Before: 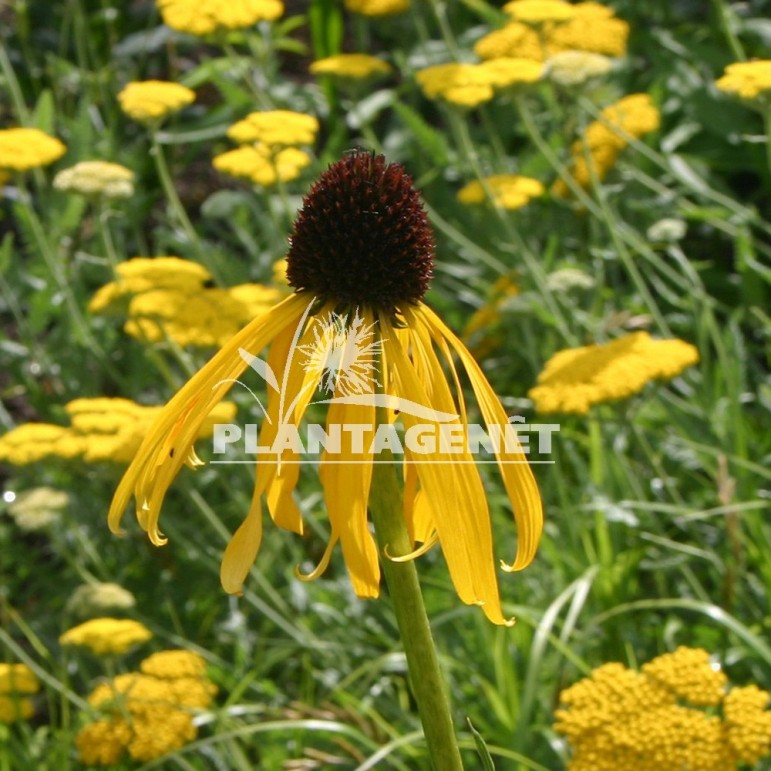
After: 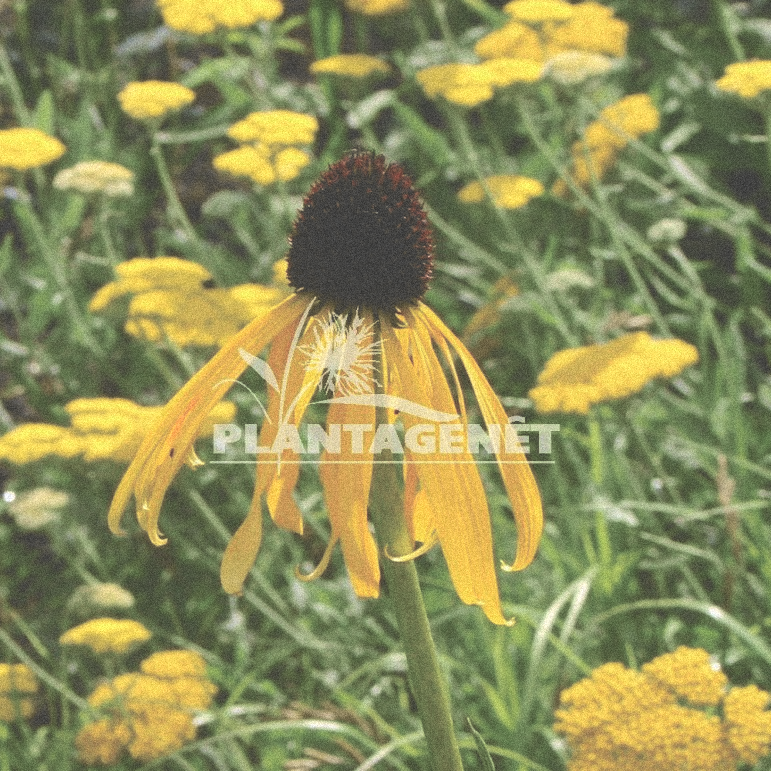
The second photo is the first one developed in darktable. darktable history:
exposure: black level correction -0.062, exposure -0.05 EV, compensate highlight preservation false
grain: strength 35%, mid-tones bias 0%
white balance: emerald 1
tone curve: curves: ch0 [(0.003, 0) (0.066, 0.031) (0.163, 0.112) (0.264, 0.238) (0.395, 0.408) (0.517, 0.56) (0.684, 0.734) (0.791, 0.814) (1, 1)]; ch1 [(0, 0) (0.164, 0.115) (0.337, 0.332) (0.39, 0.398) (0.464, 0.461) (0.501, 0.5) (0.507, 0.5) (0.534, 0.532) (0.577, 0.59) (0.652, 0.681) (0.733, 0.749) (0.811, 0.796) (1, 1)]; ch2 [(0, 0) (0.337, 0.382) (0.464, 0.476) (0.501, 0.5) (0.527, 0.54) (0.551, 0.565) (0.6, 0.59) (0.687, 0.675) (1, 1)], color space Lab, independent channels, preserve colors none
